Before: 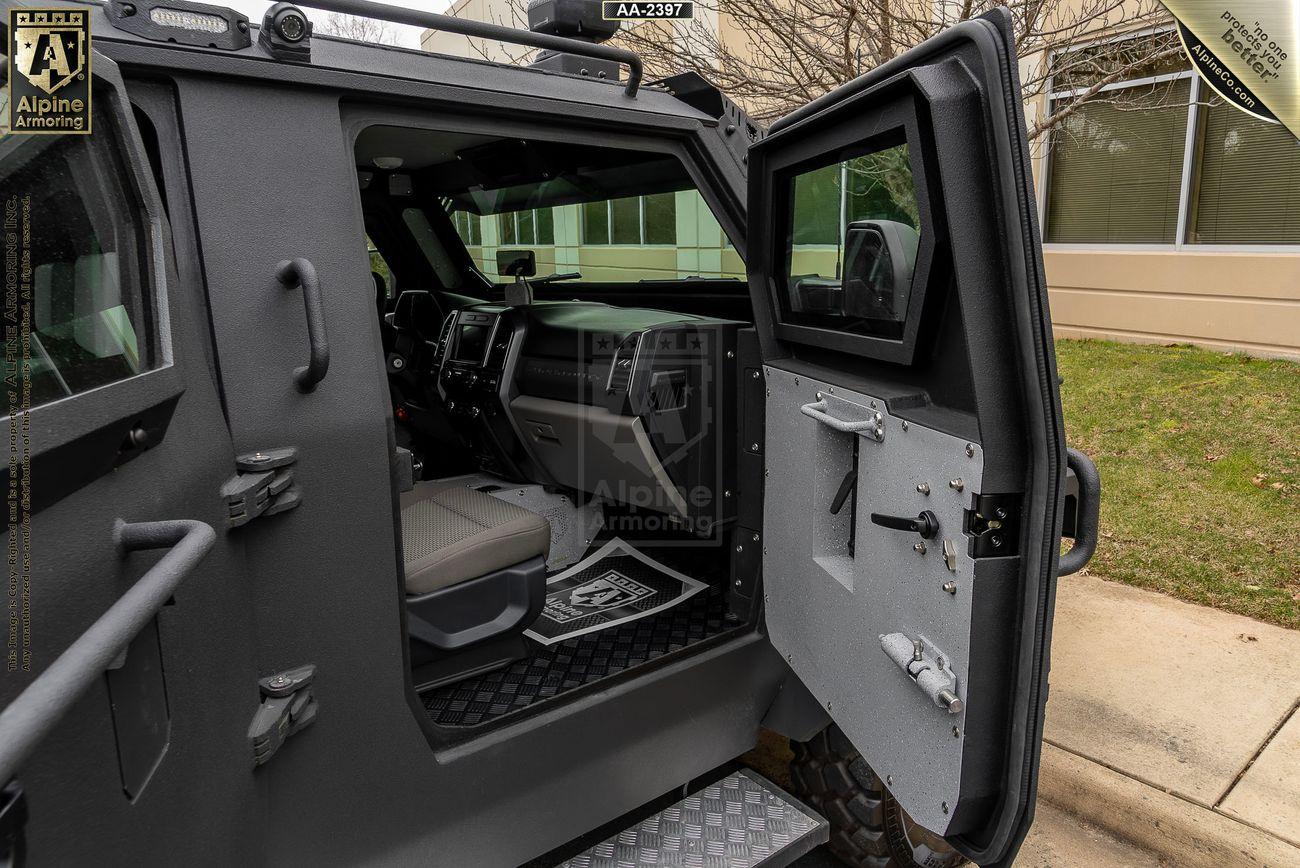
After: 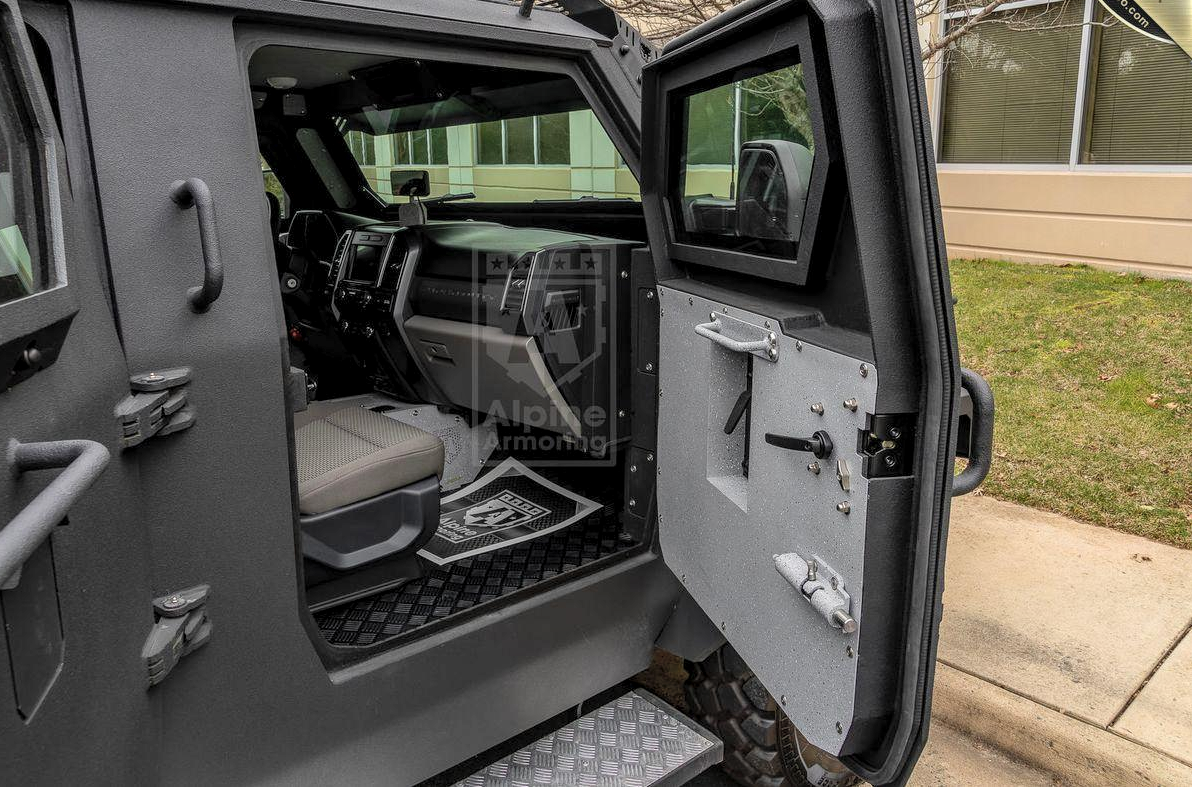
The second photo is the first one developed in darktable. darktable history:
local contrast: on, module defaults
white balance: emerald 1
contrast brightness saturation: brightness 0.13
crop and rotate: left 8.262%, top 9.226%
